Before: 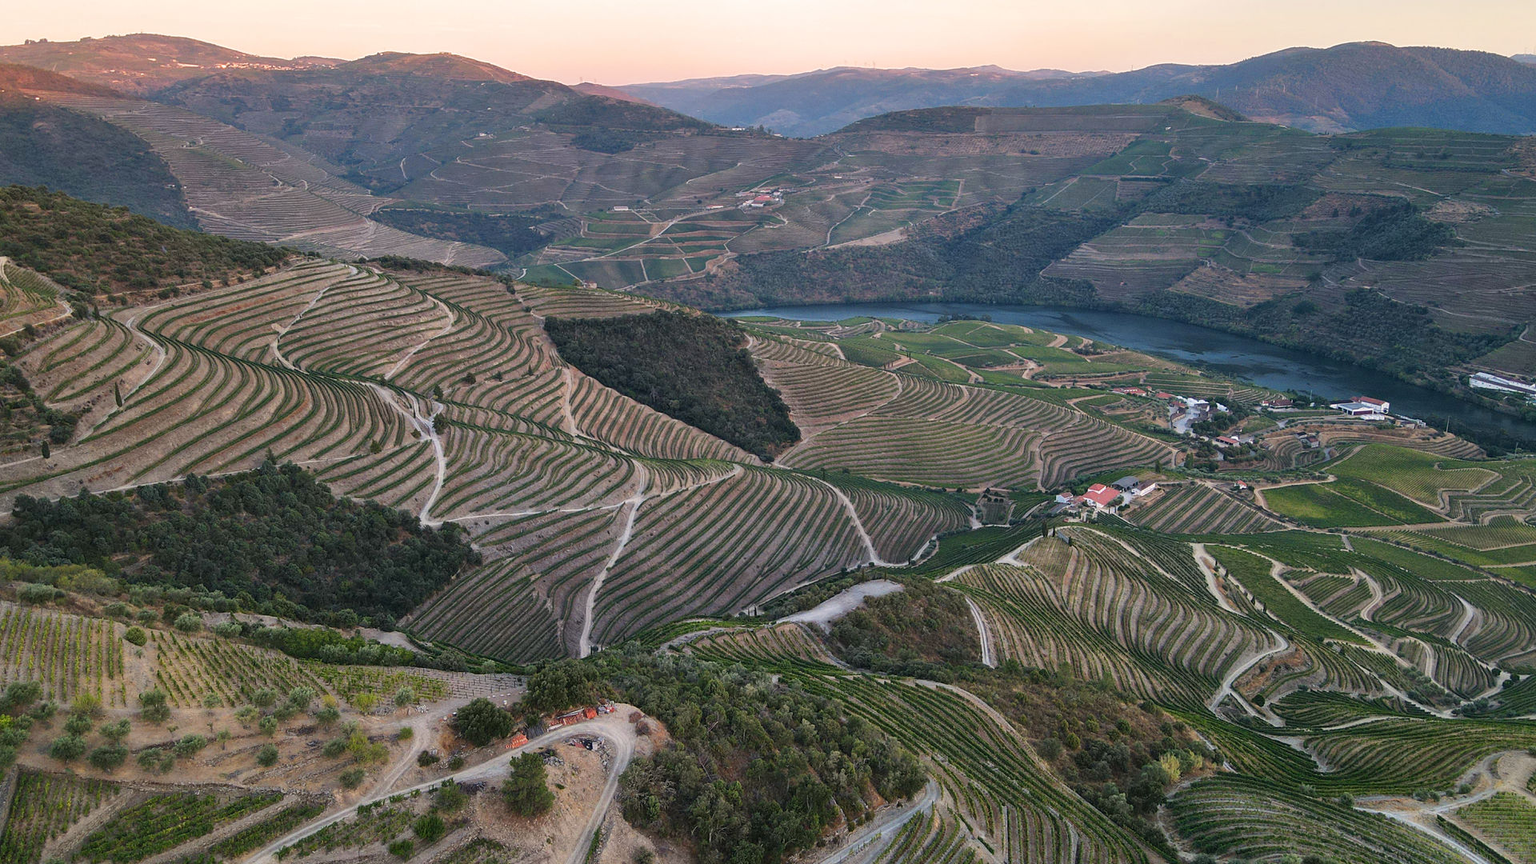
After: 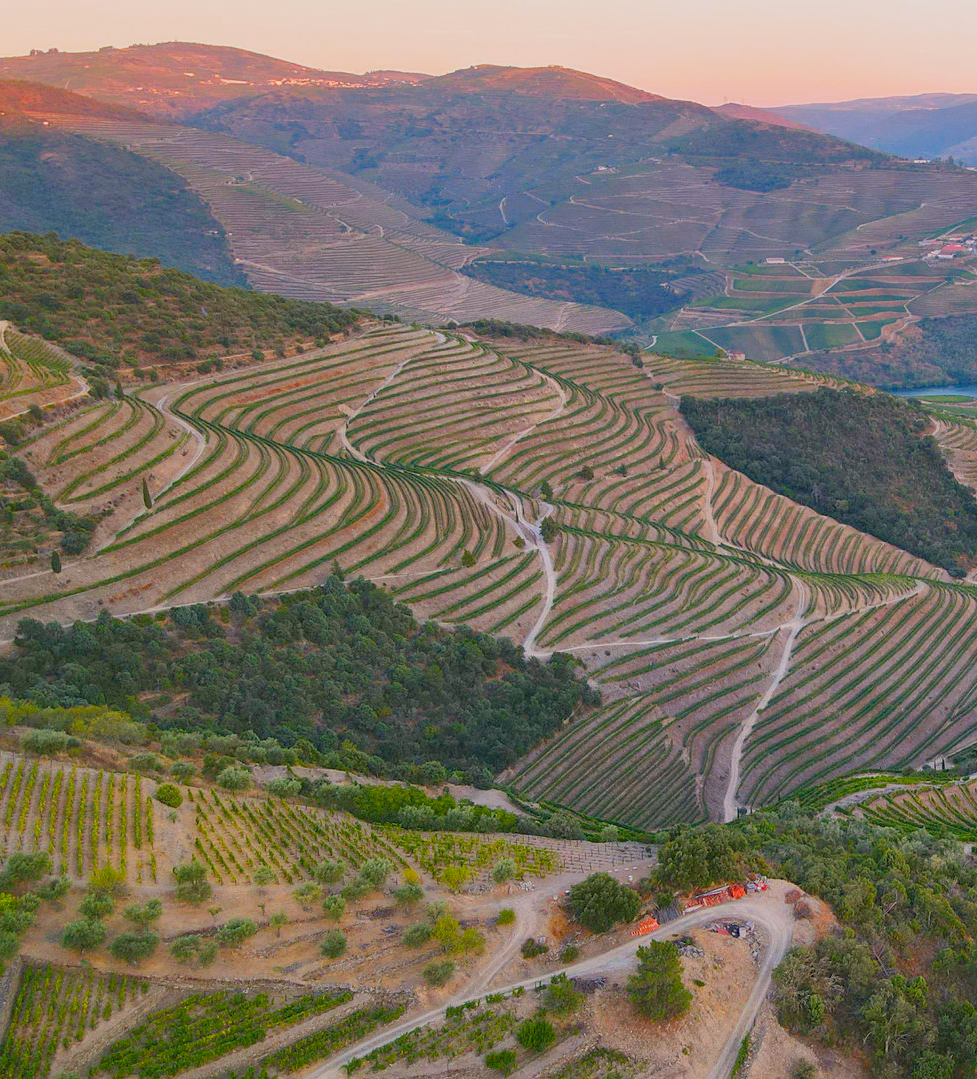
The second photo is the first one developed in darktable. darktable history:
color correction: highlights a* 2.94, highlights b* -1.12, shadows a* -0.101, shadows b* 2.46, saturation 0.982
crop and rotate: left 0.053%, top 0%, right 49.04%
color balance rgb: perceptual saturation grading › global saturation 36.716%, perceptual saturation grading › shadows 35.333%, contrast -29.878%
exposure: exposure 0.424 EV, compensate highlight preservation false
